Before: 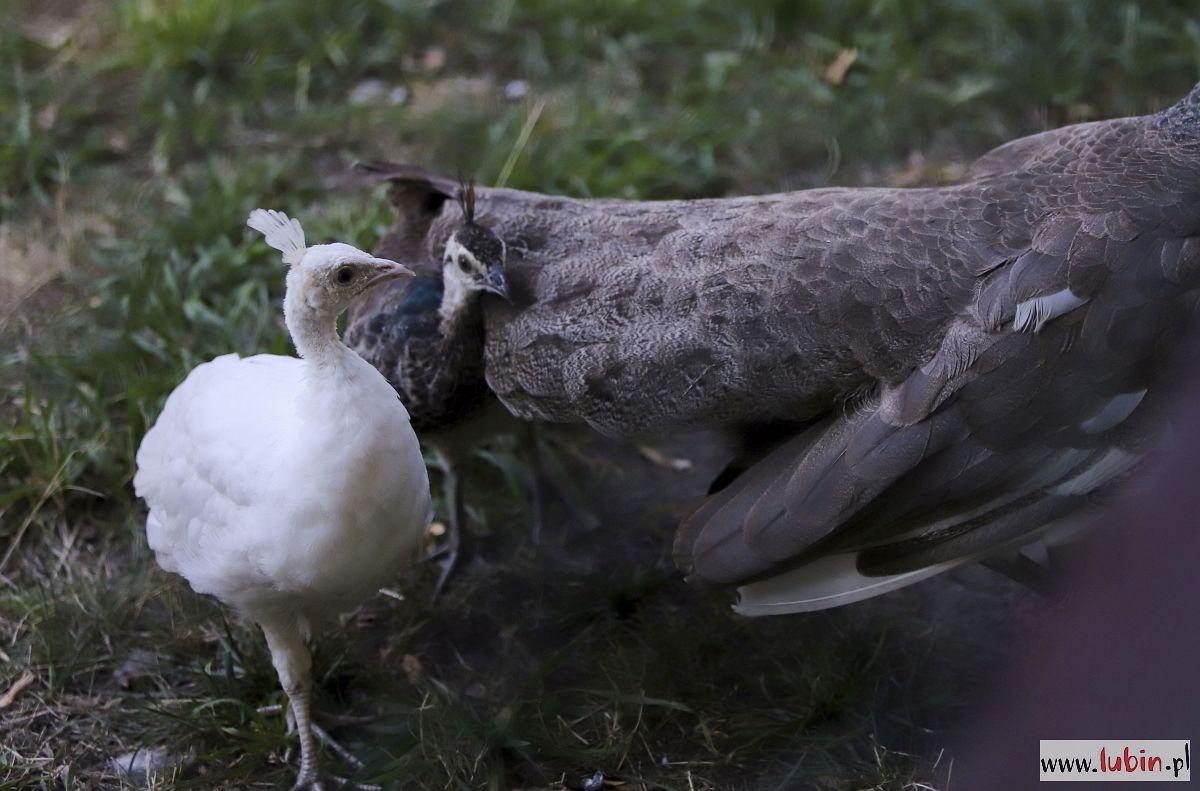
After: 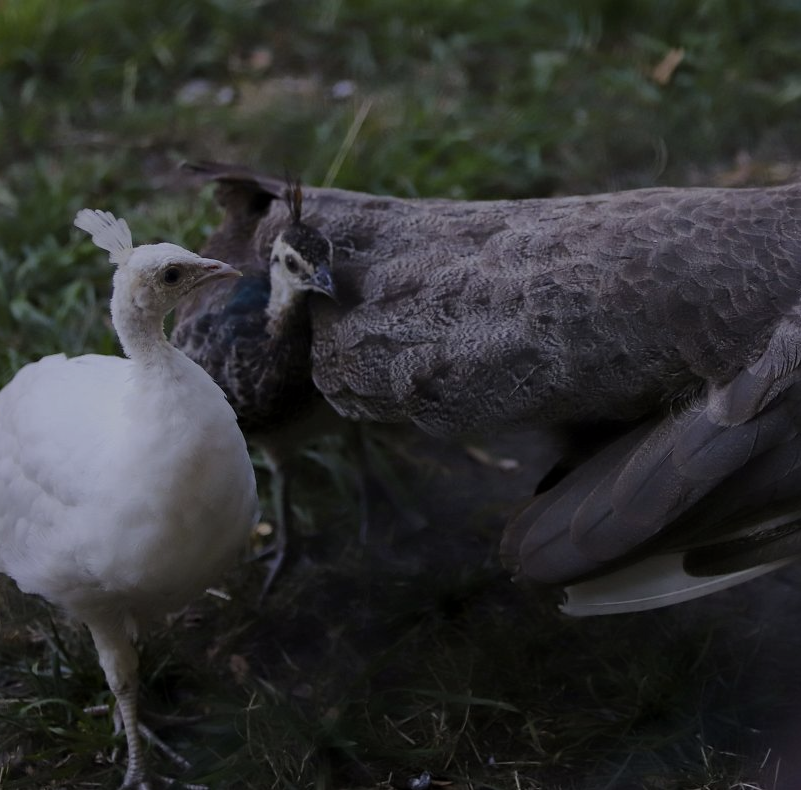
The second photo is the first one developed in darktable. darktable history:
crop and rotate: left 14.494%, right 18.688%
exposure: exposure -0.938 EV, compensate highlight preservation false
